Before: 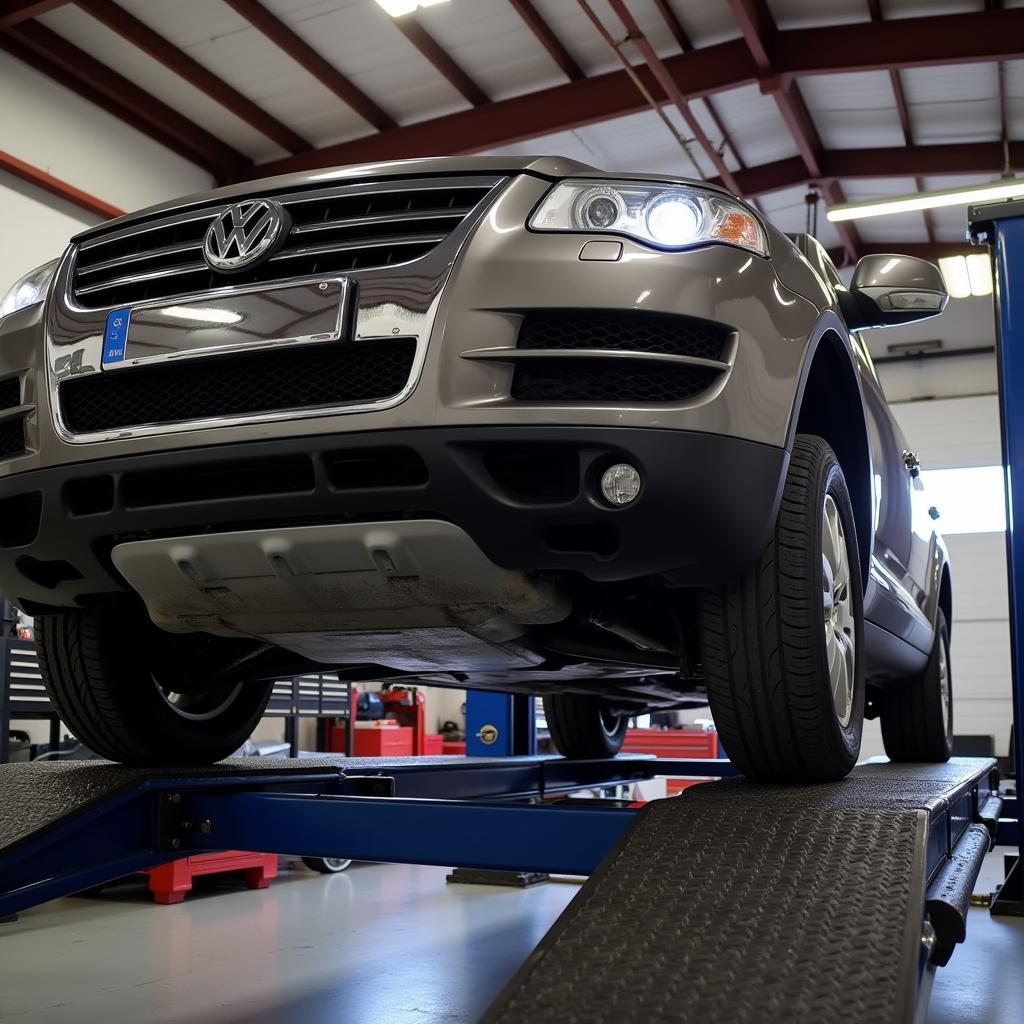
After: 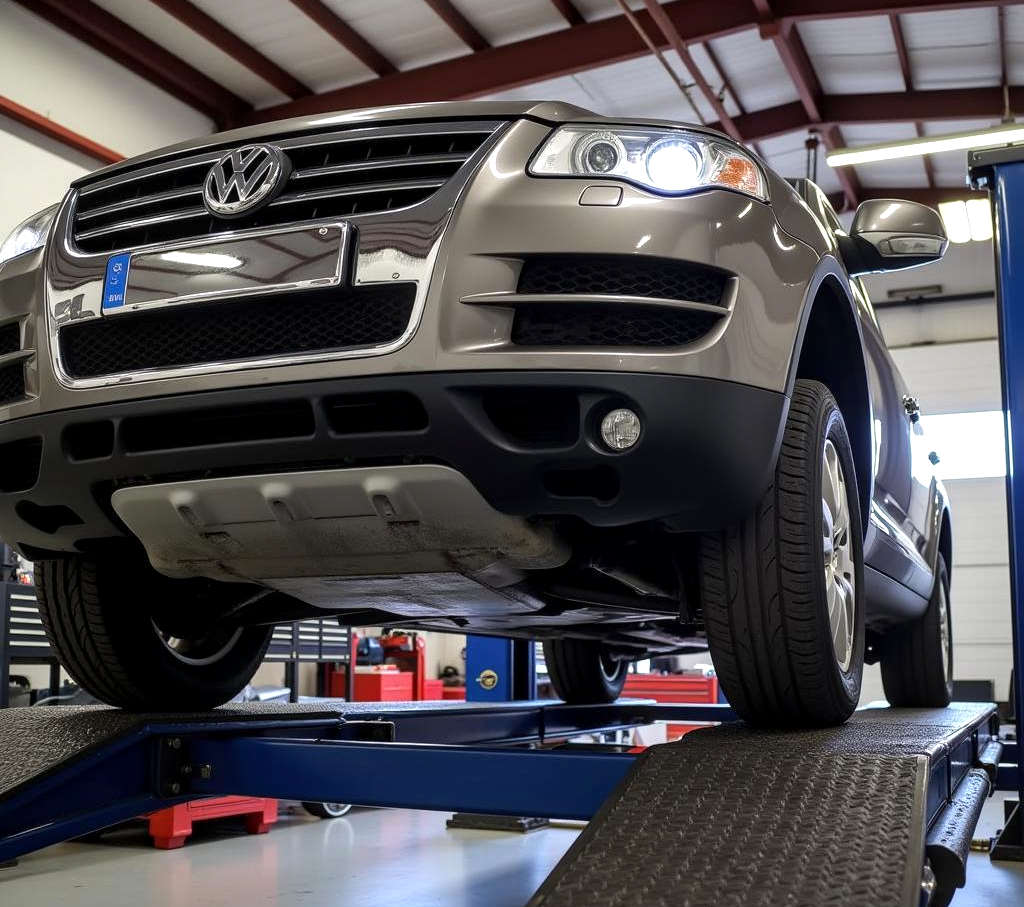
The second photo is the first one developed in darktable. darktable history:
local contrast: on, module defaults
exposure: exposure 0.405 EV, compensate highlight preservation false
crop and rotate: top 5.453%, bottom 5.887%
